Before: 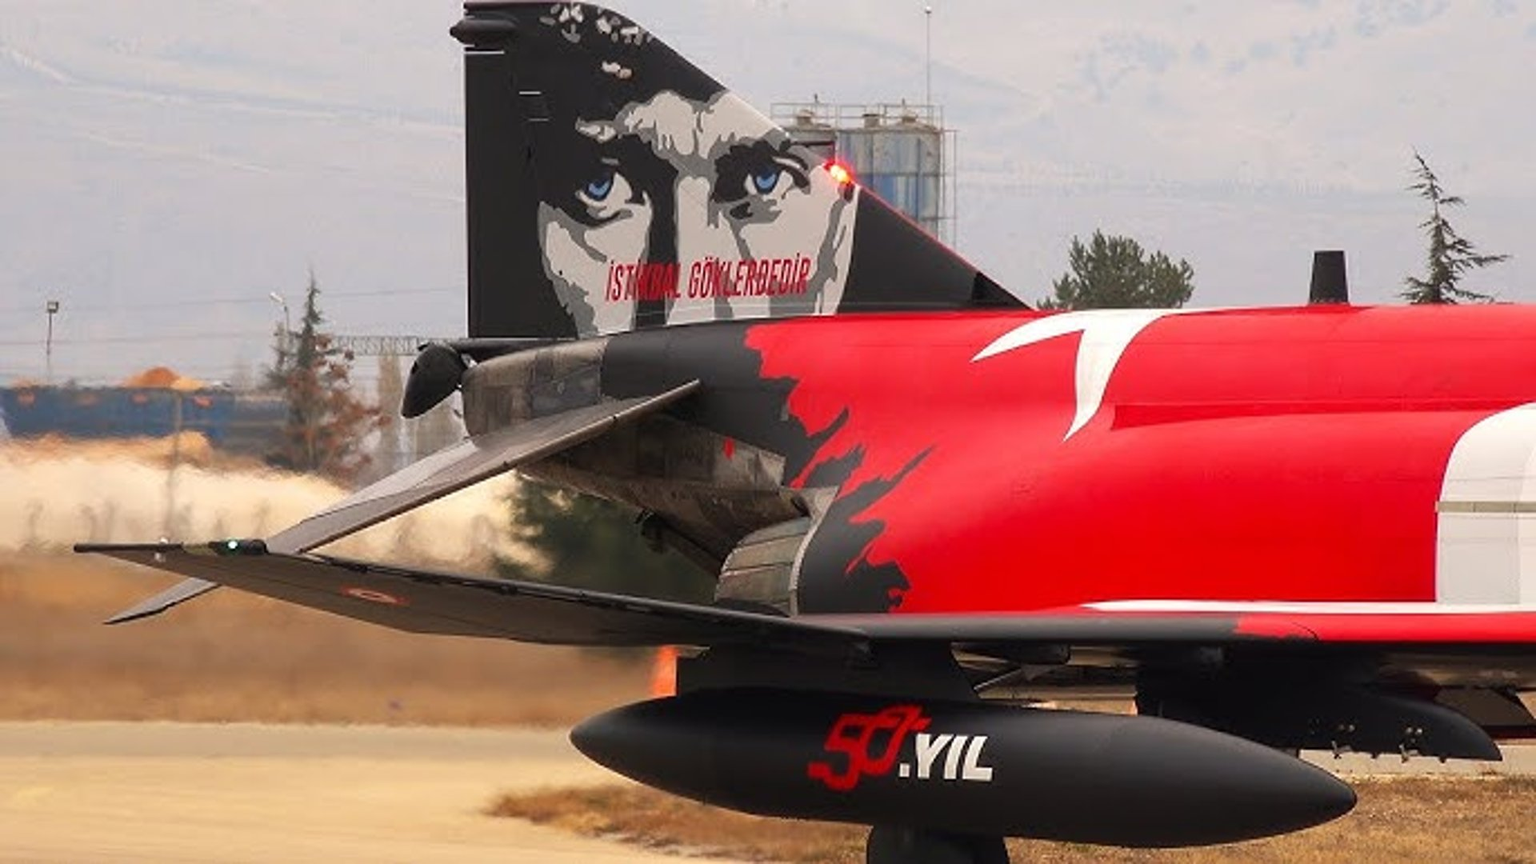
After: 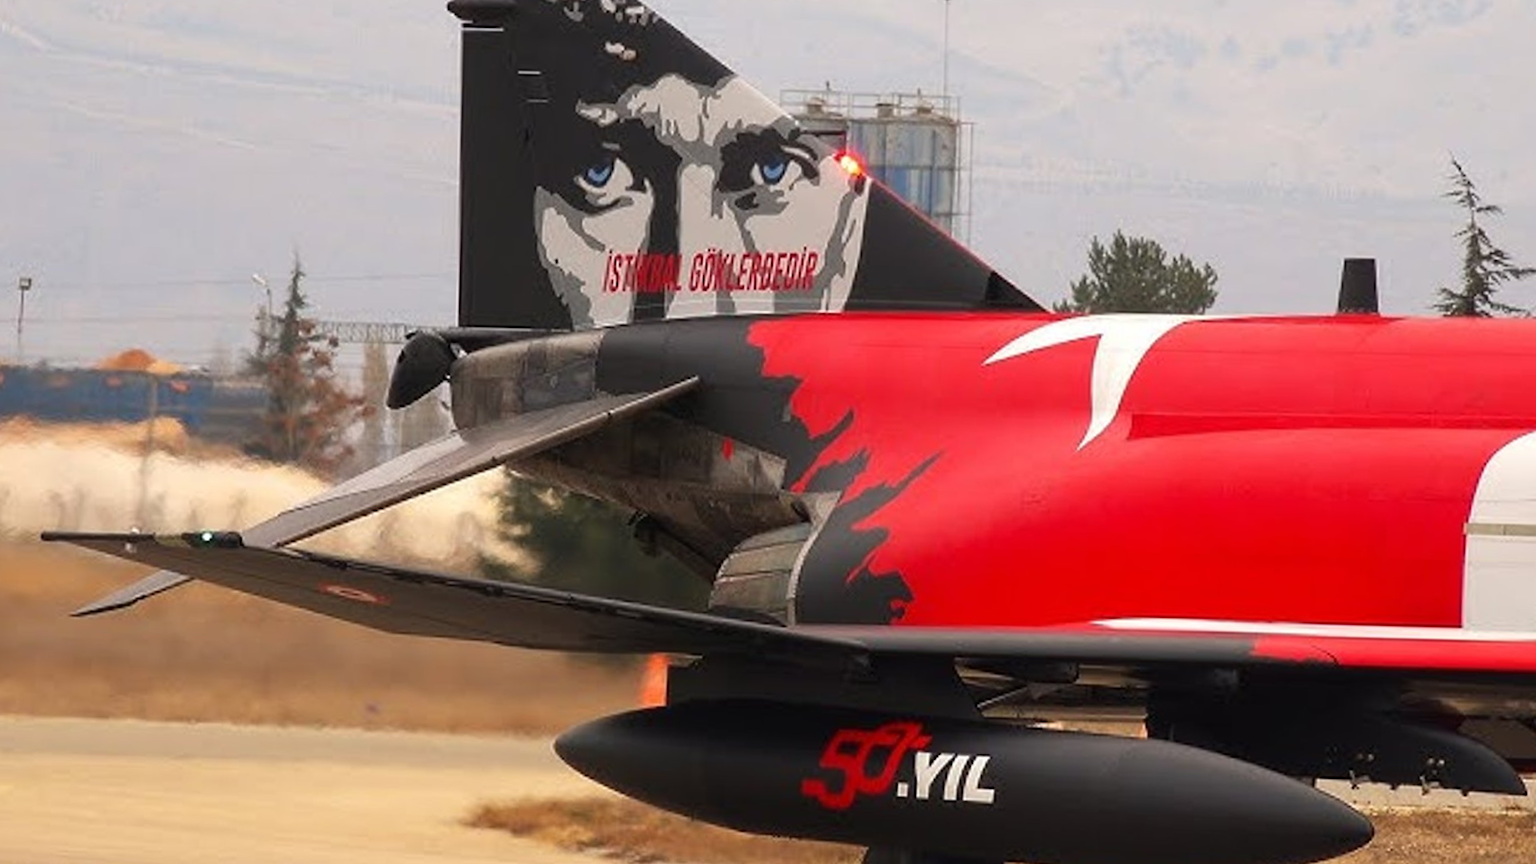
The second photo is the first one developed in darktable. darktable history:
crop and rotate: angle -1.44°
